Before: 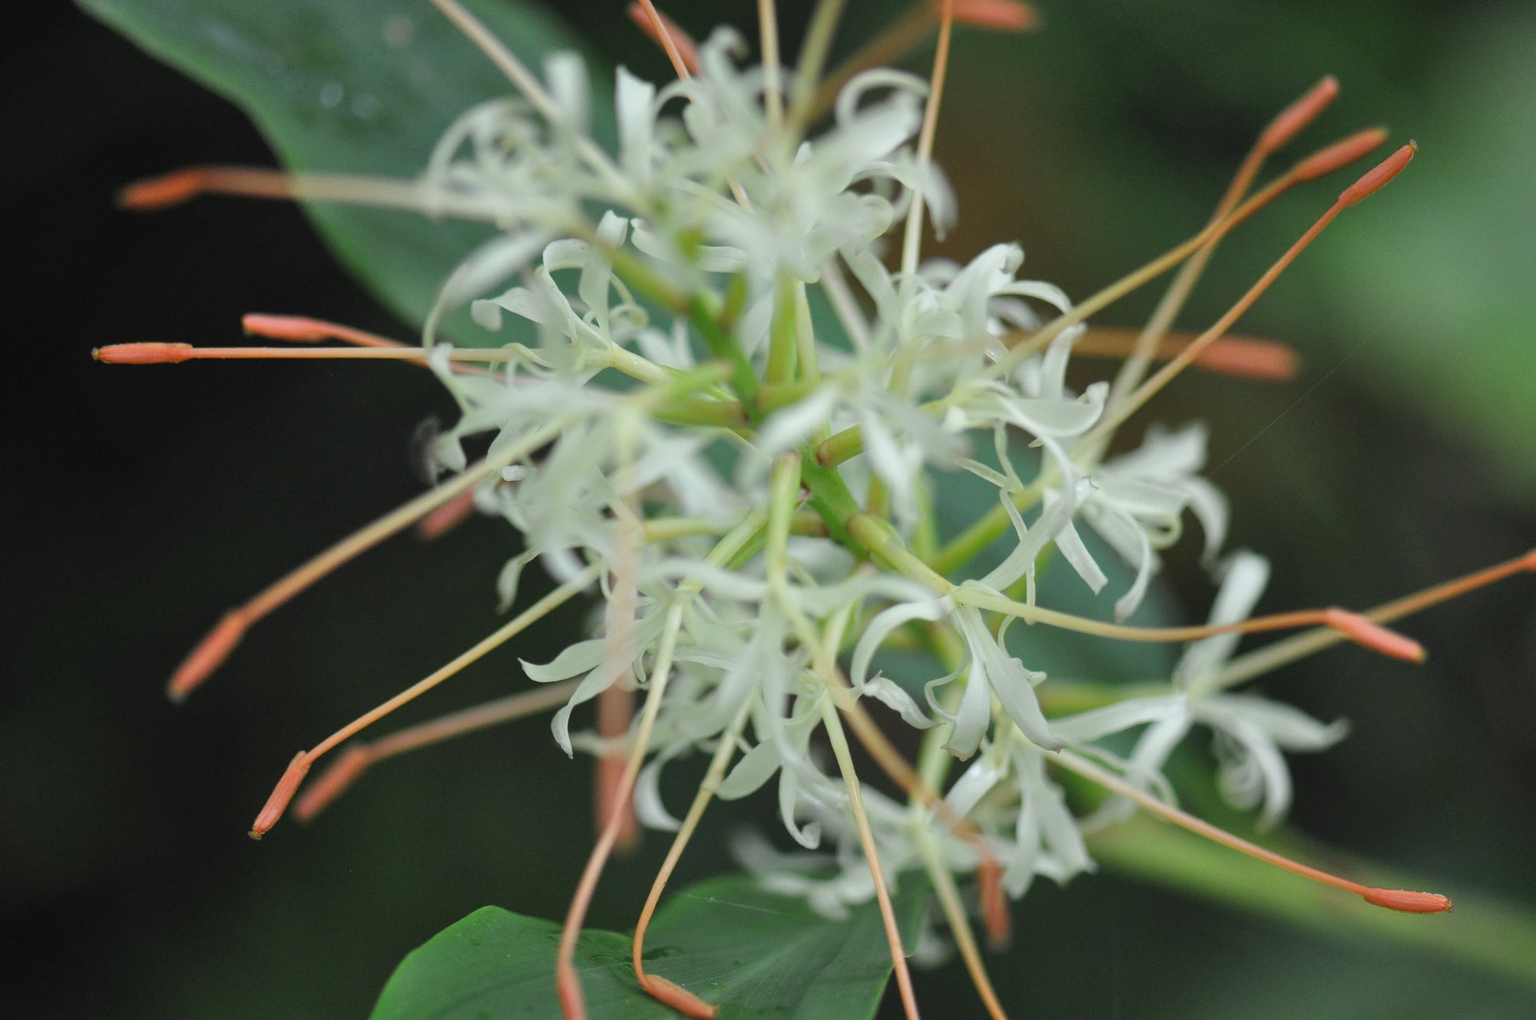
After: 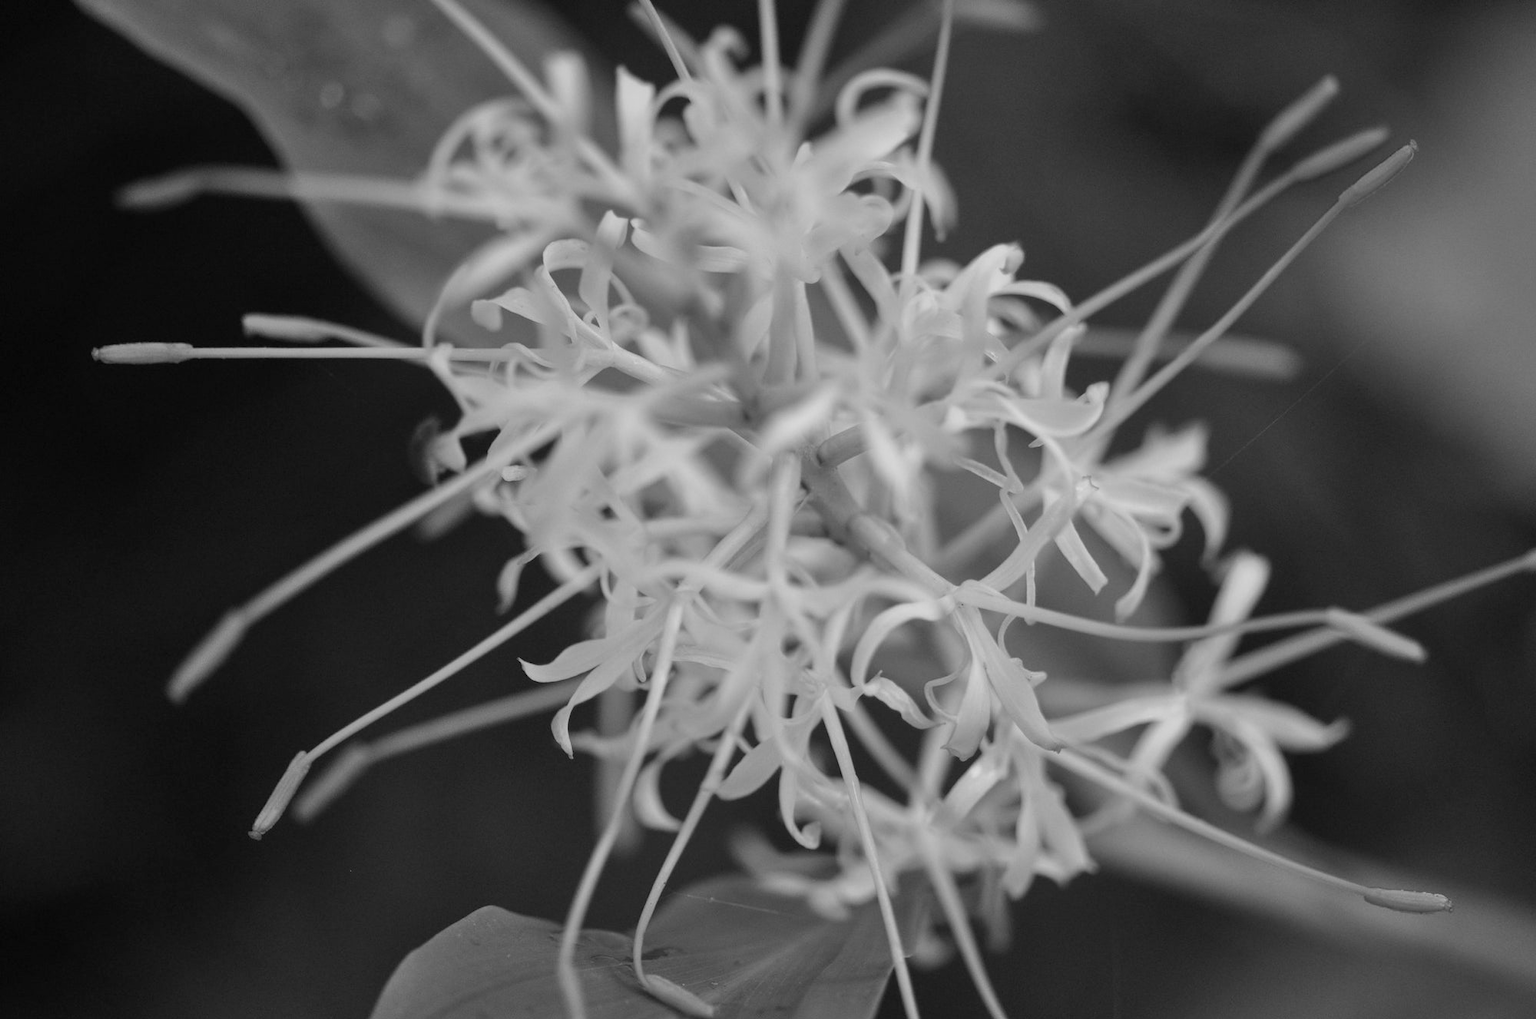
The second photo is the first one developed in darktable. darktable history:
exposure: black level correction 0.001, exposure -0.2 EV, compensate highlight preservation false
white balance: red 1.004, blue 1.024
monochrome: a -6.99, b 35.61, size 1.4
